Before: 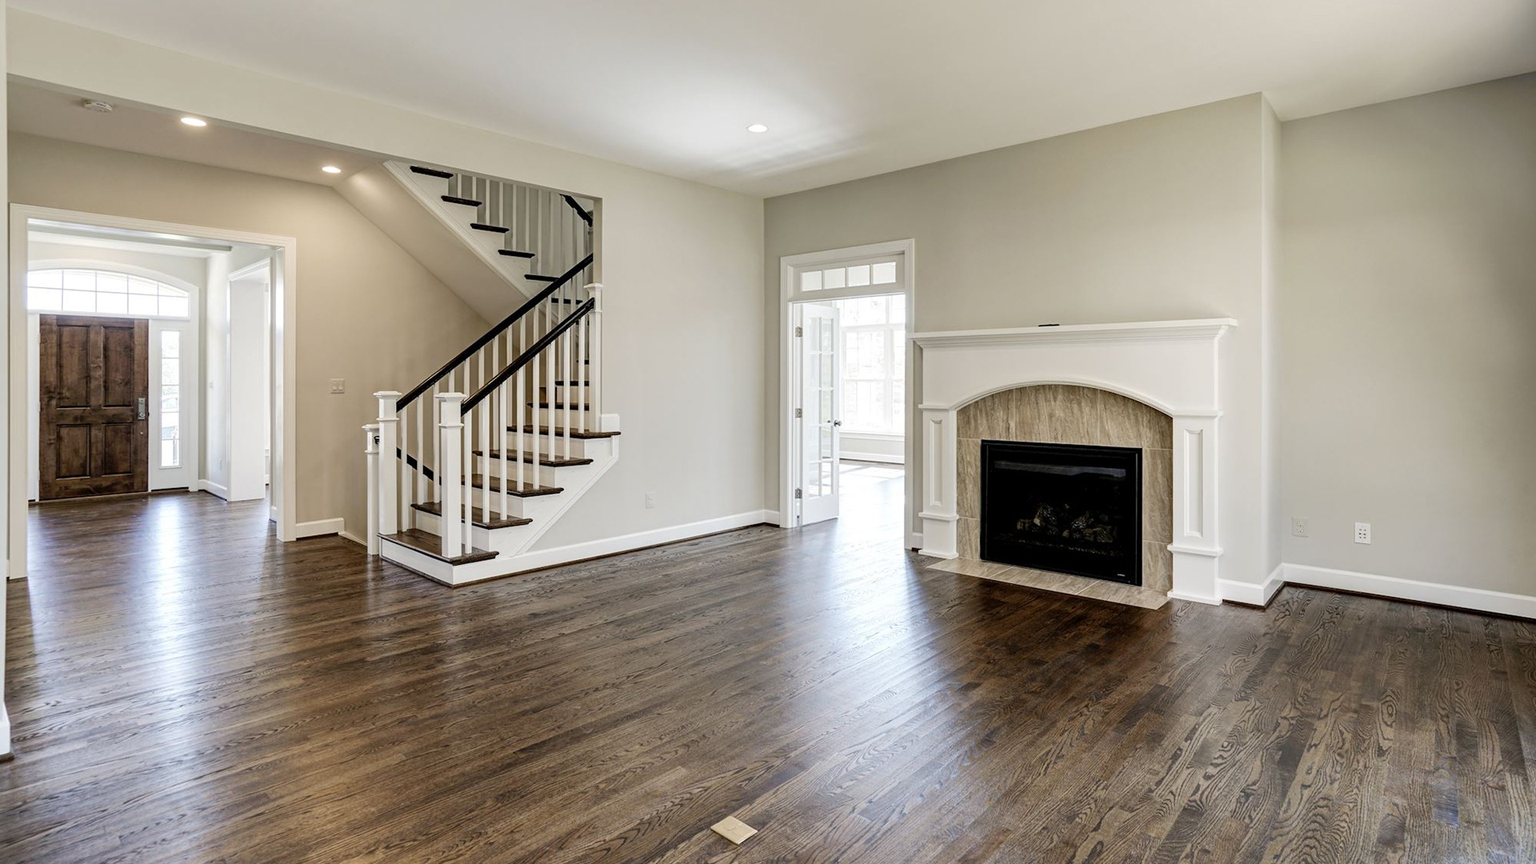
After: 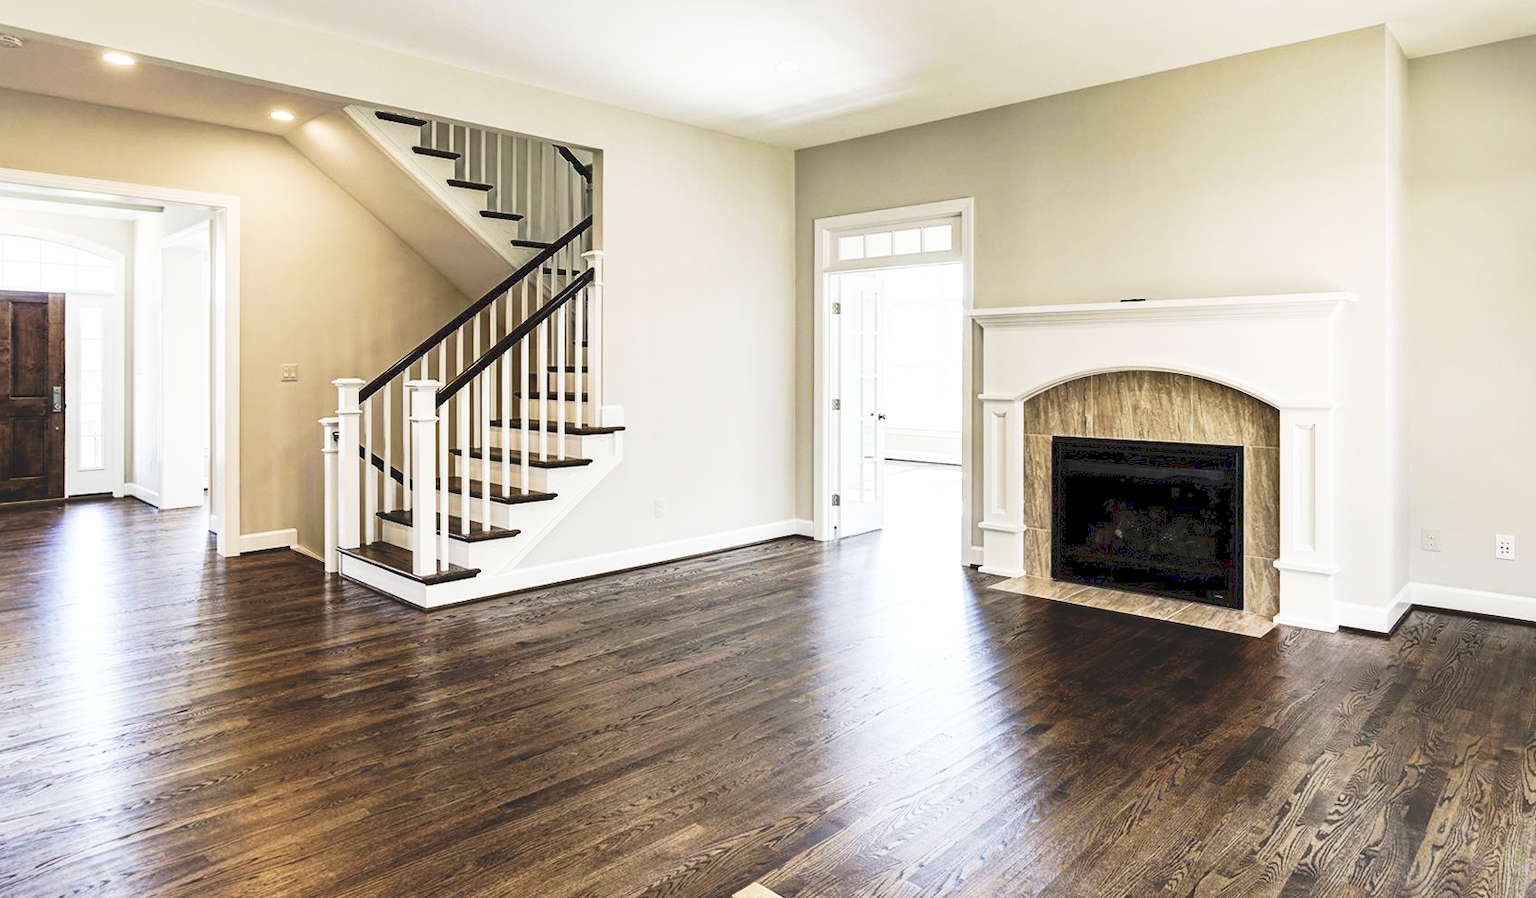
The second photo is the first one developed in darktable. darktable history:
exposure: exposure 0.079 EV, compensate exposure bias true, compensate highlight preservation false
tone curve: curves: ch0 [(0, 0) (0.003, 0.142) (0.011, 0.142) (0.025, 0.147) (0.044, 0.147) (0.069, 0.152) (0.1, 0.16) (0.136, 0.172) (0.177, 0.193) (0.224, 0.221) (0.277, 0.264) (0.335, 0.322) (0.399, 0.399) (0.468, 0.49) (0.543, 0.593) (0.623, 0.723) (0.709, 0.841) (0.801, 0.925) (0.898, 0.976) (1, 1)], preserve colors none
crop: left 6.134%, top 8.419%, right 9.536%, bottom 3.87%
